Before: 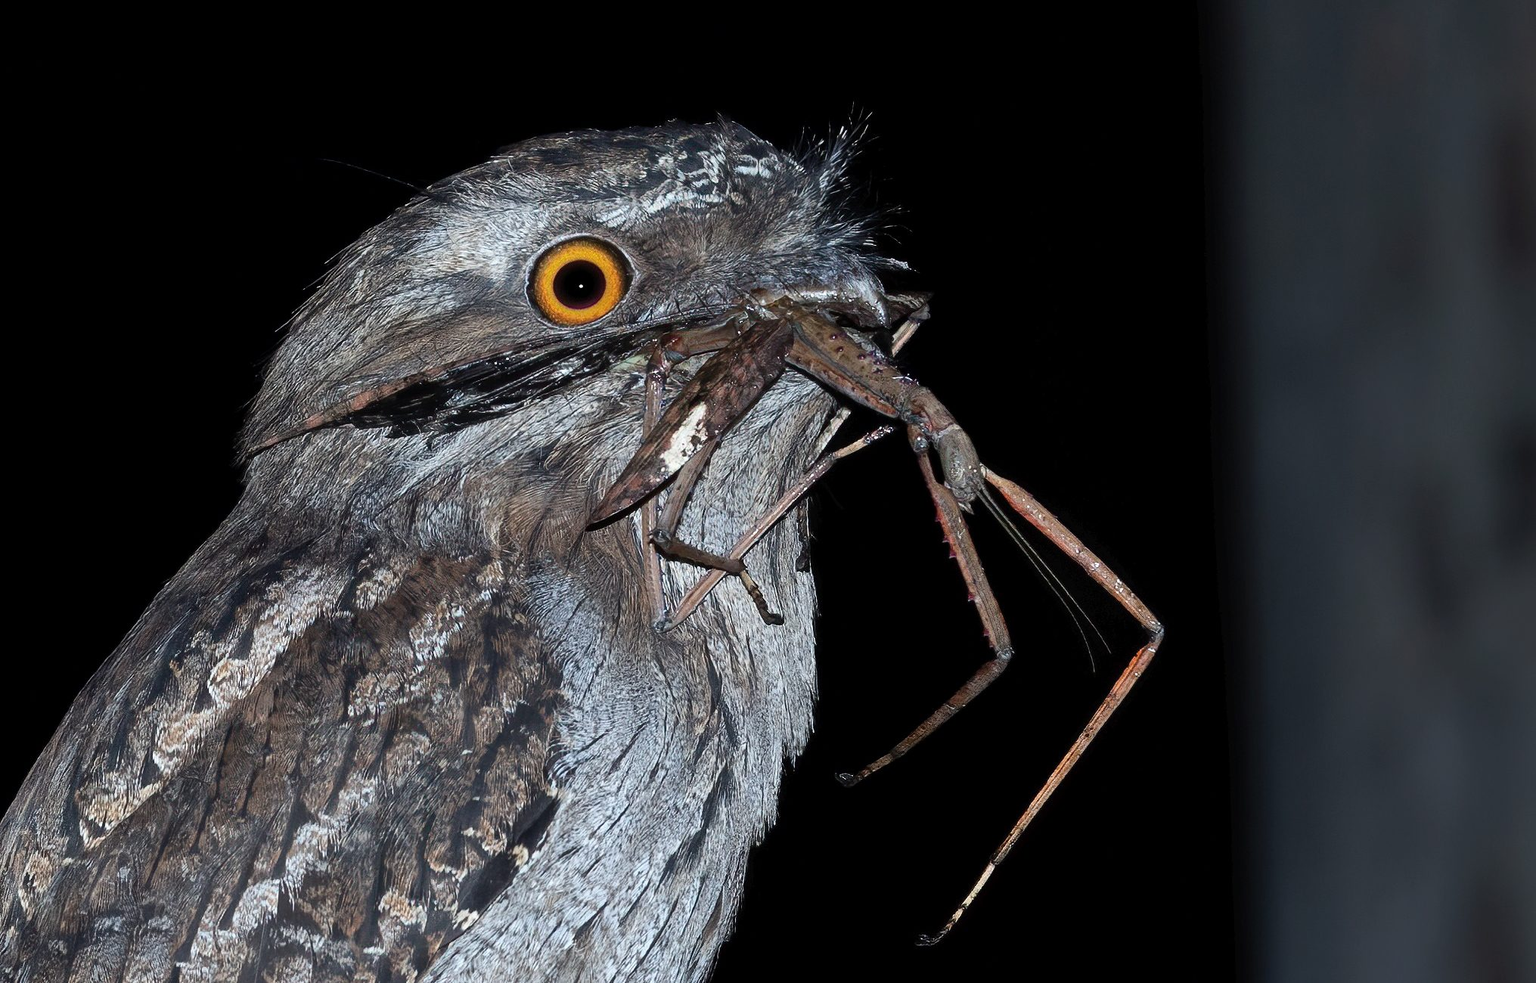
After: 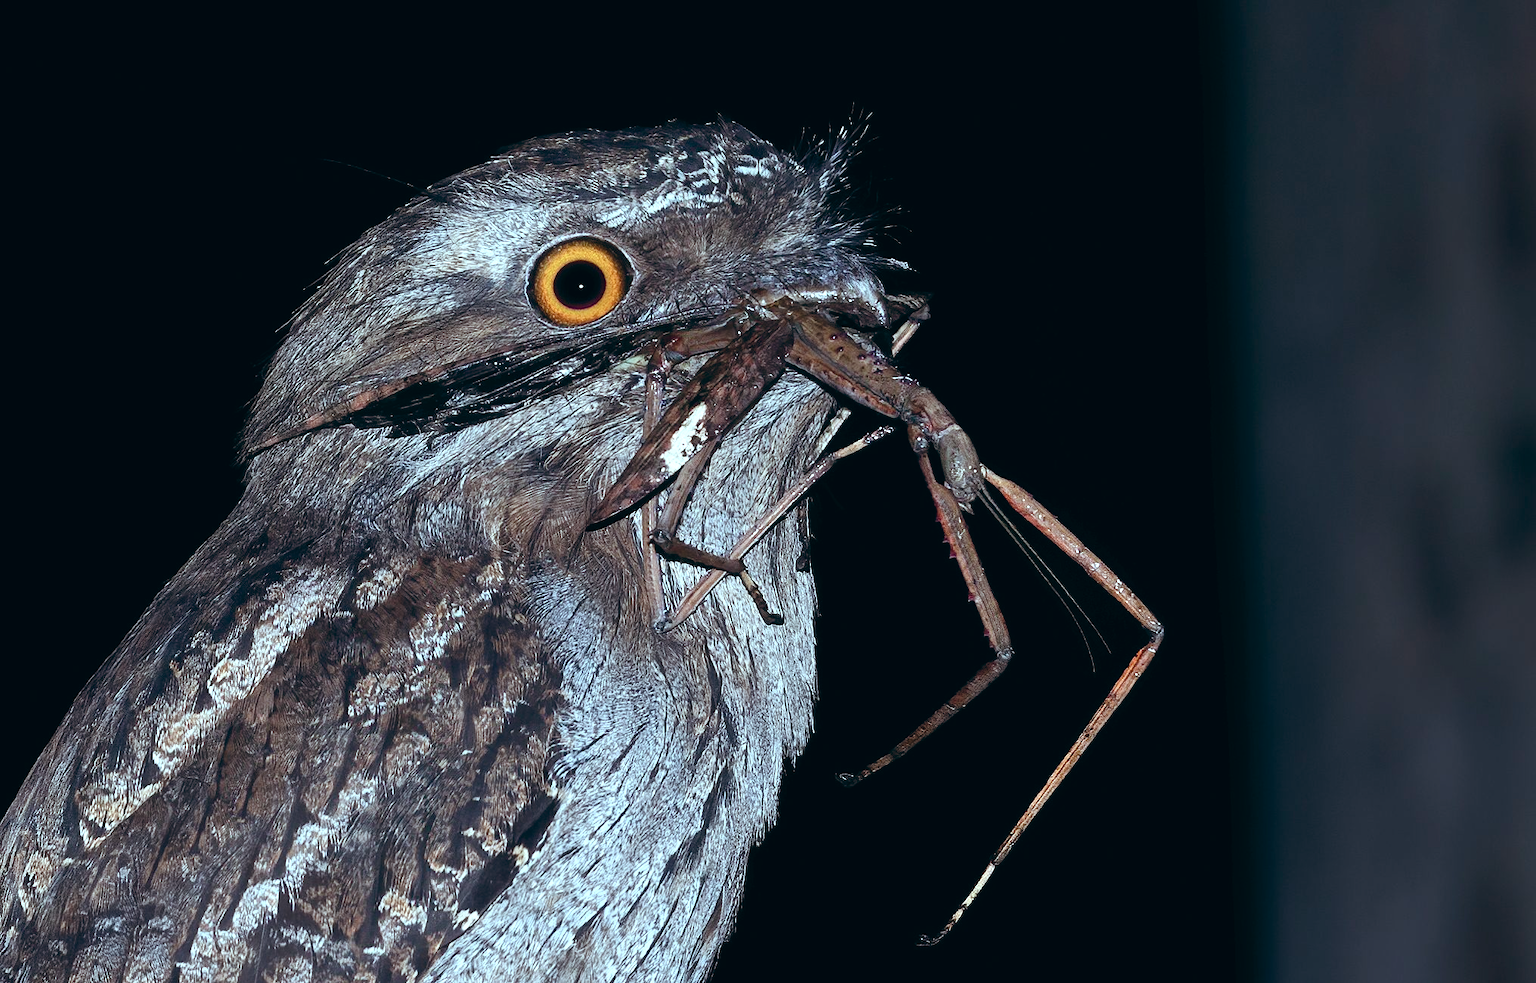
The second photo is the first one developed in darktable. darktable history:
color balance rgb: shadows lift › luminance -20%, power › hue 72.24°, highlights gain › luminance 15%, global offset › hue 171.6°, perceptual saturation grading › highlights -30%, perceptual saturation grading › shadows 20%, global vibrance 30%, contrast 10%
color balance: lift [1.003, 0.993, 1.001, 1.007], gamma [1.018, 1.072, 0.959, 0.928], gain [0.974, 0.873, 1.031, 1.127]
